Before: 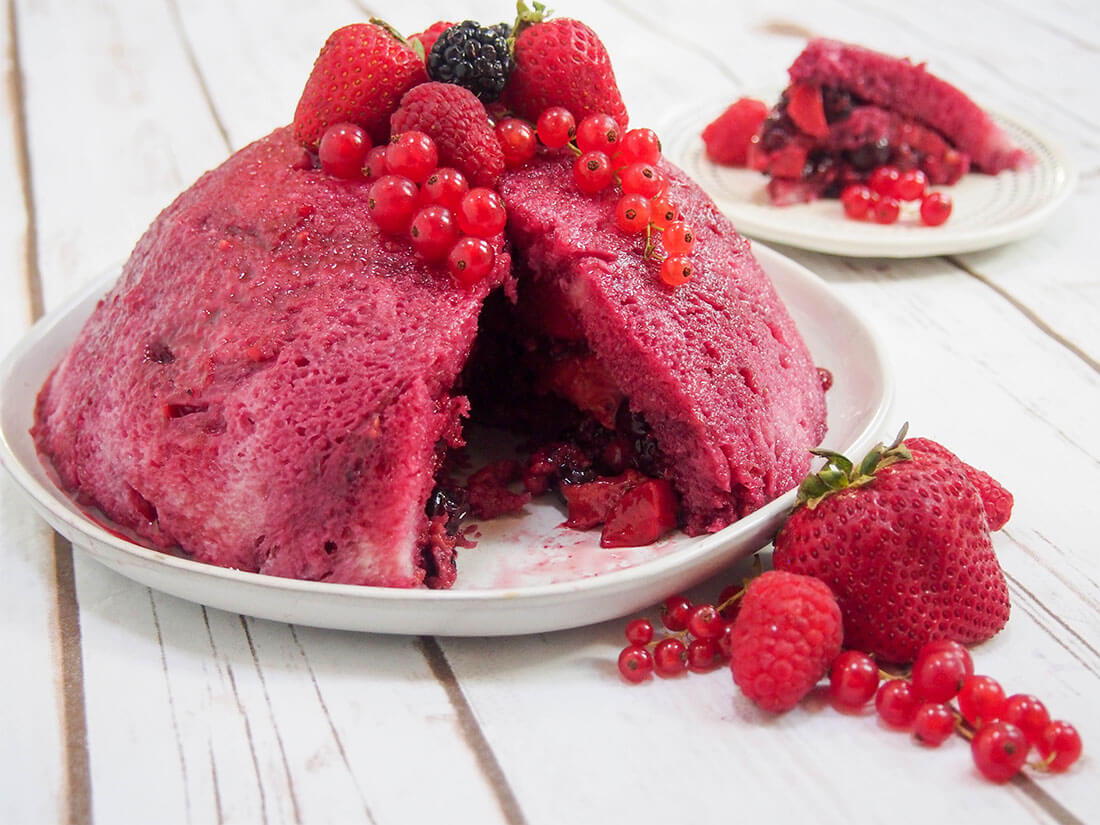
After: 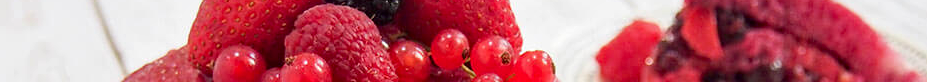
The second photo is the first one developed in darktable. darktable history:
crop and rotate: left 9.644%, top 9.491%, right 6.021%, bottom 80.509%
local contrast: mode bilateral grid, contrast 28, coarseness 16, detail 115%, midtone range 0.2
exposure: black level correction 0.001, compensate highlight preservation false
haze removal: compatibility mode true, adaptive false
